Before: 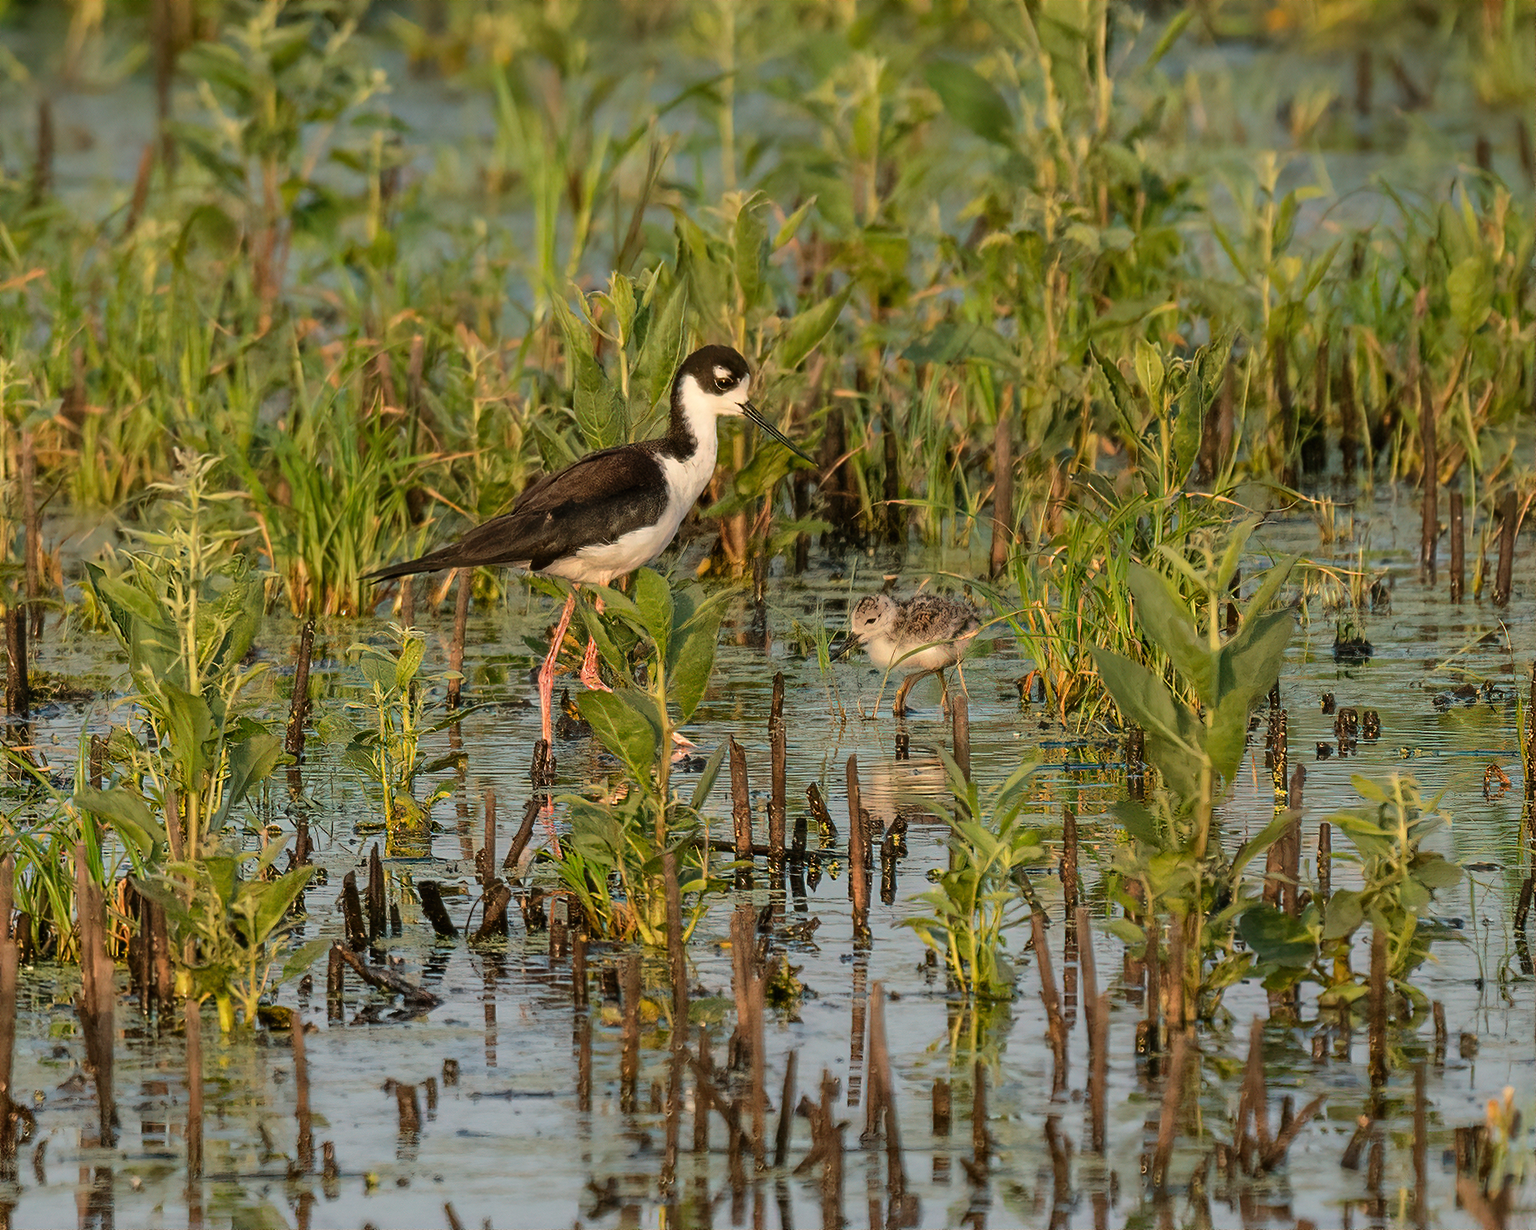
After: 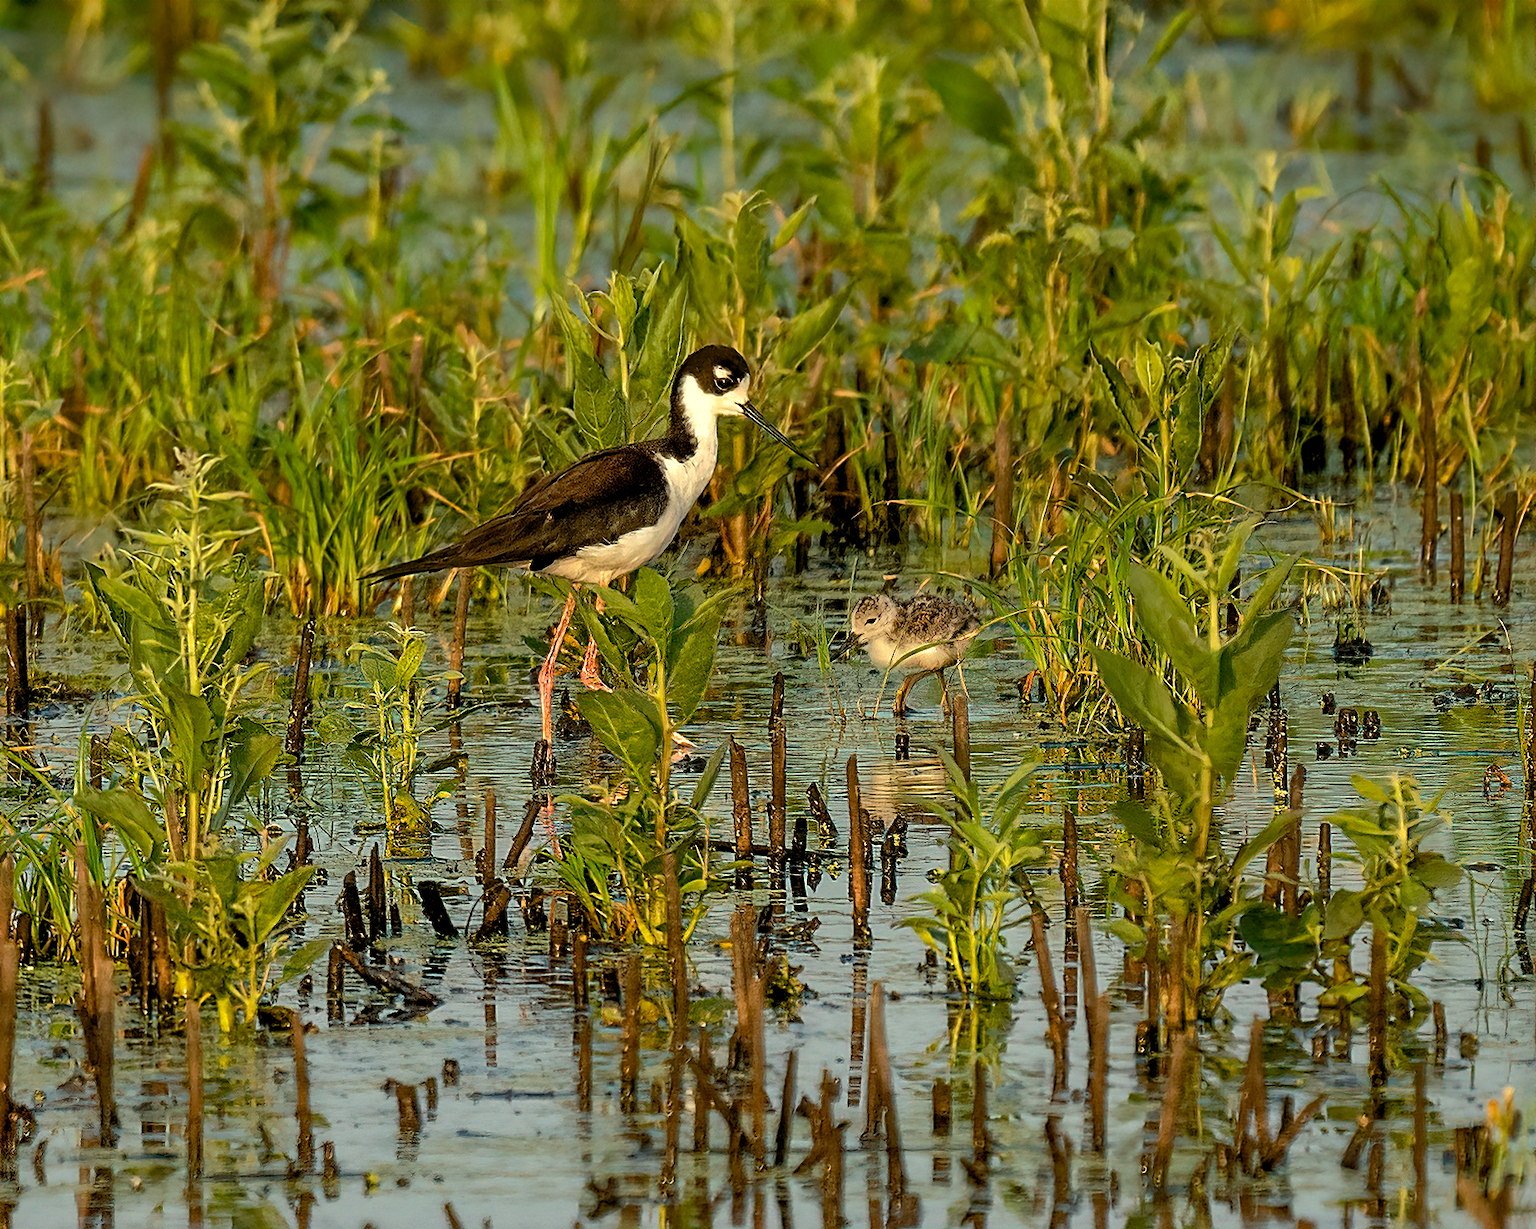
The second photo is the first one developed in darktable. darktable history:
color balance rgb: global offset › luminance -0.843%, perceptual saturation grading › global saturation 20%, perceptual saturation grading › highlights -24.932%, perceptual saturation grading › shadows 25.531%, perceptual brilliance grading › global brilliance -17.754%, perceptual brilliance grading › highlights 29.509%
color correction: highlights a* -4.39, highlights b* 6.64
shadows and highlights: on, module defaults
sharpen: on, module defaults
